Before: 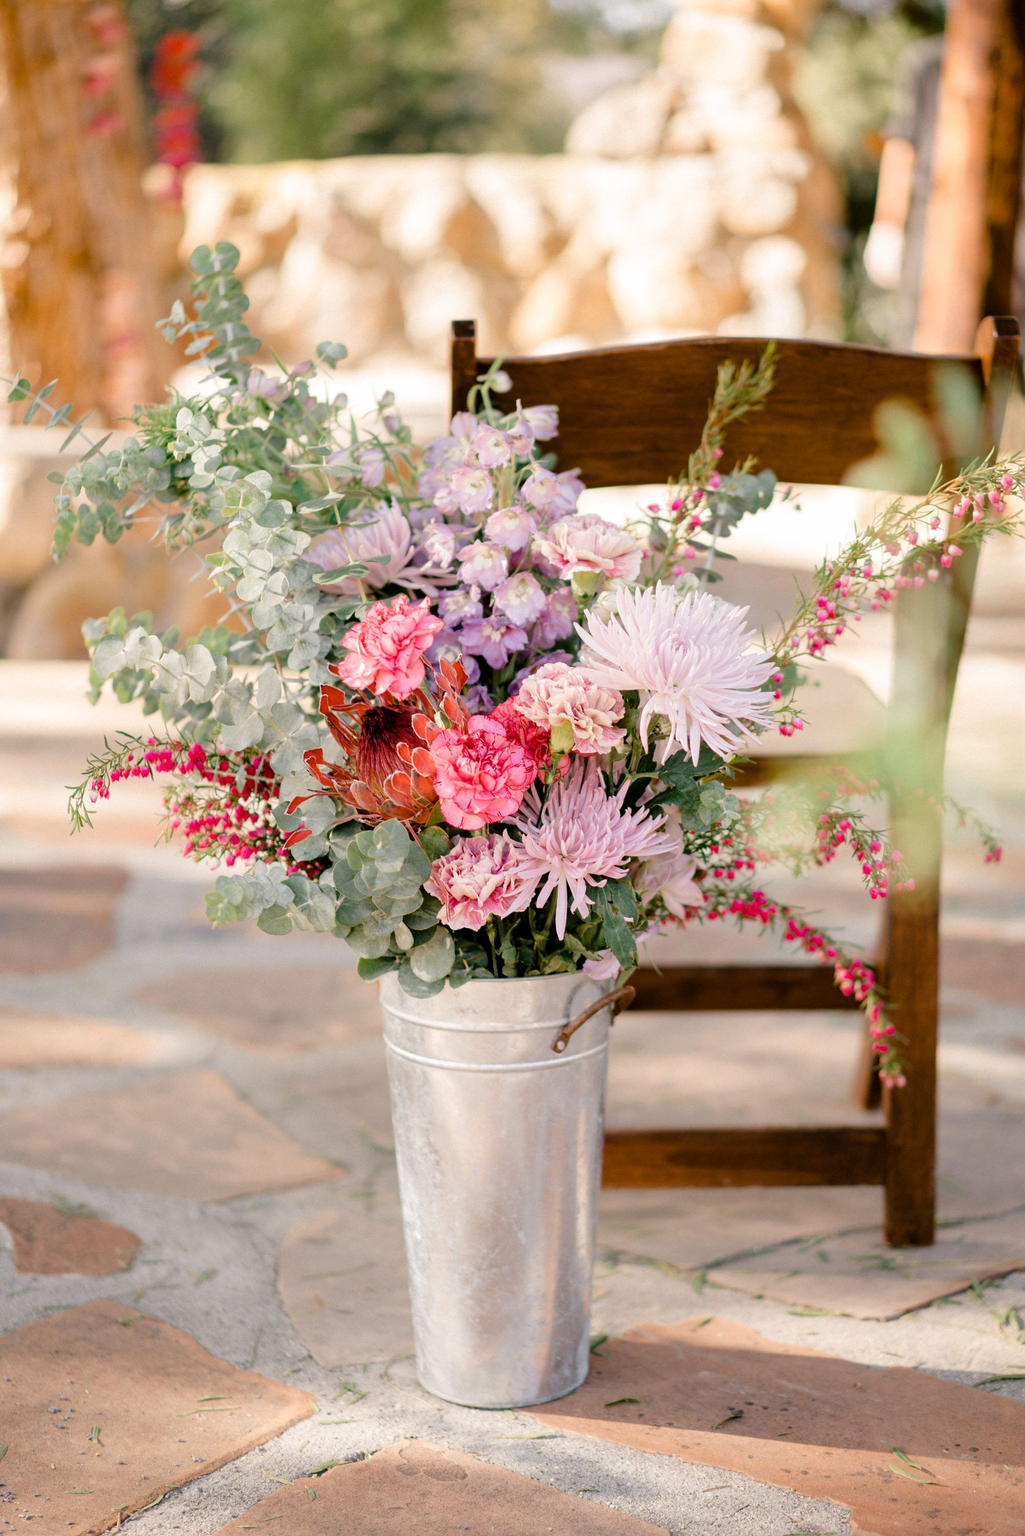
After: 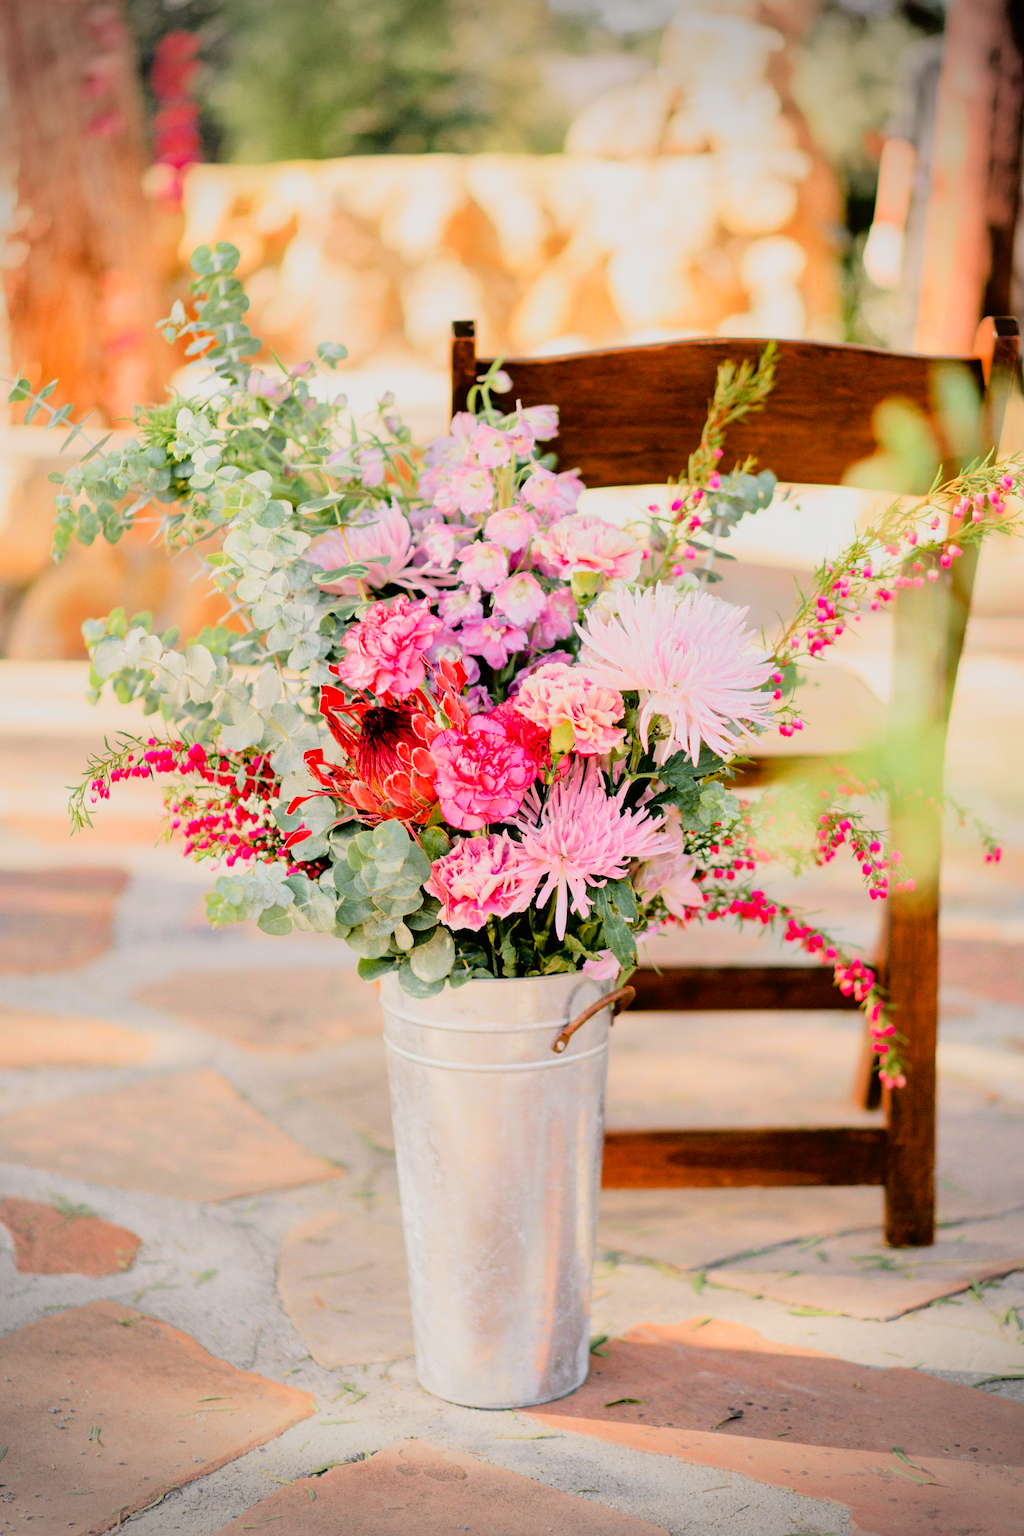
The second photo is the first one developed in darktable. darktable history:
shadows and highlights: shadows 9.43, white point adjustment 0.891, highlights -38.13
filmic rgb: black relative exposure -8.03 EV, white relative exposure 4.02 EV, hardness 4.21, preserve chrominance max RGB, color science v6 (2022), contrast in shadows safe, contrast in highlights safe
vignetting: fall-off radius 30.87%
tone curve: curves: ch0 [(0, 0.005) (0.103, 0.097) (0.18, 0.22) (0.378, 0.482) (0.504, 0.631) (0.663, 0.801) (0.834, 0.914) (1, 0.971)]; ch1 [(0, 0) (0.172, 0.123) (0.324, 0.253) (0.396, 0.388) (0.478, 0.461) (0.499, 0.498) (0.522, 0.528) (0.604, 0.692) (0.704, 0.818) (1, 1)]; ch2 [(0, 0) (0.411, 0.424) (0.496, 0.5) (0.515, 0.519) (0.555, 0.585) (0.628, 0.703) (1, 1)], color space Lab, independent channels, preserve colors none
